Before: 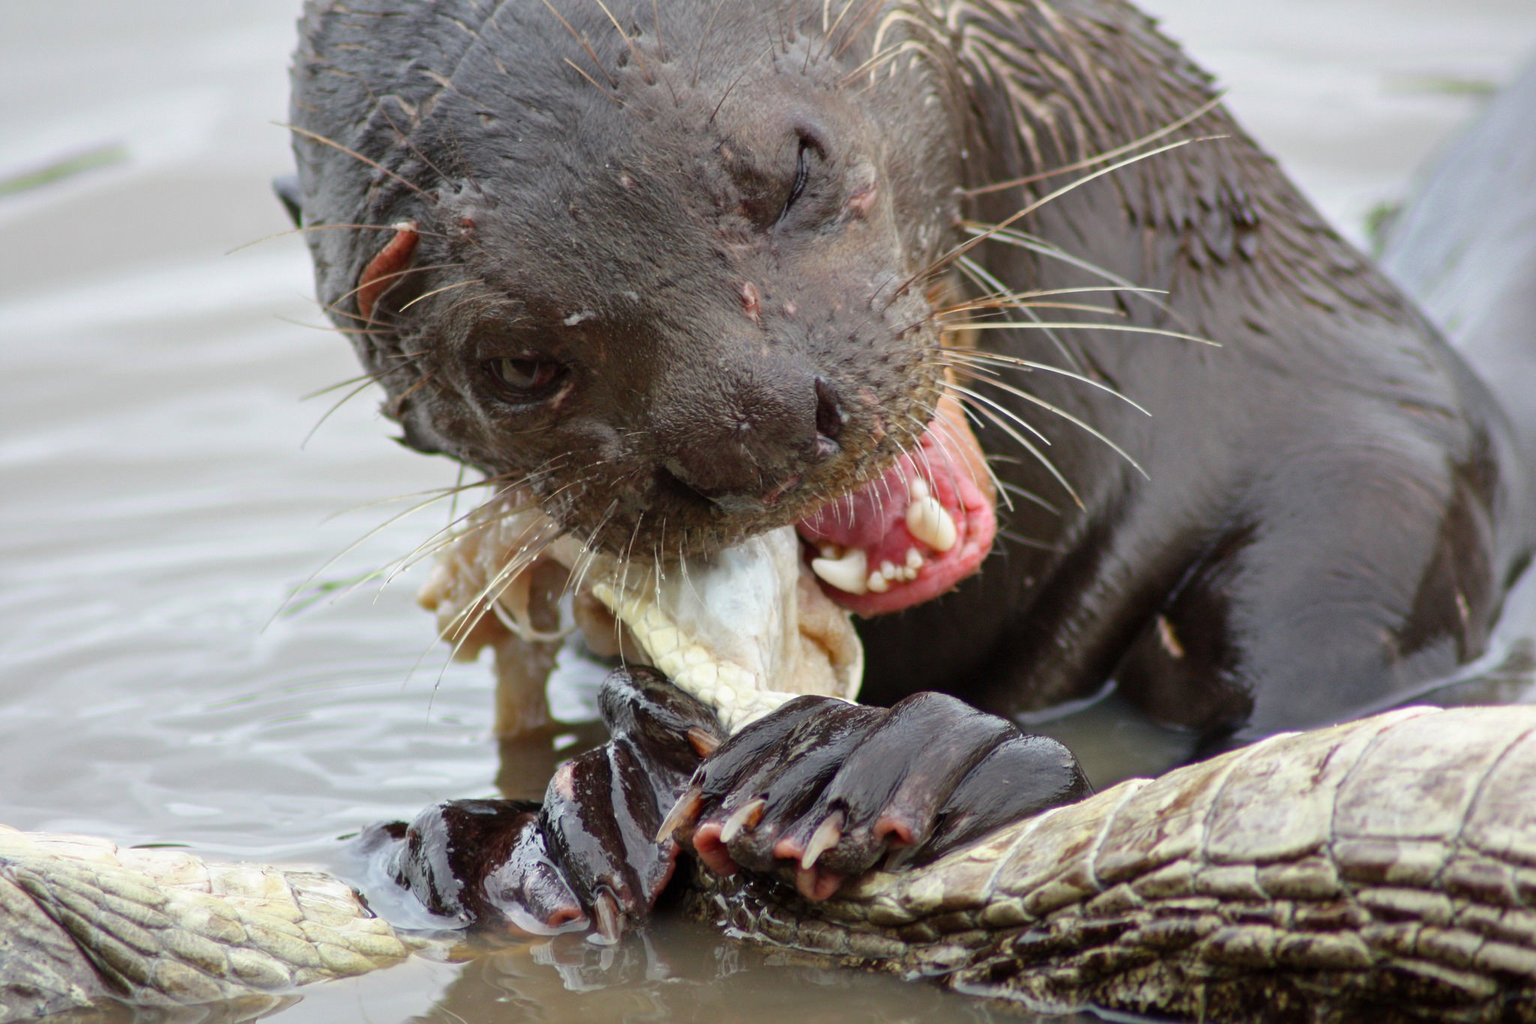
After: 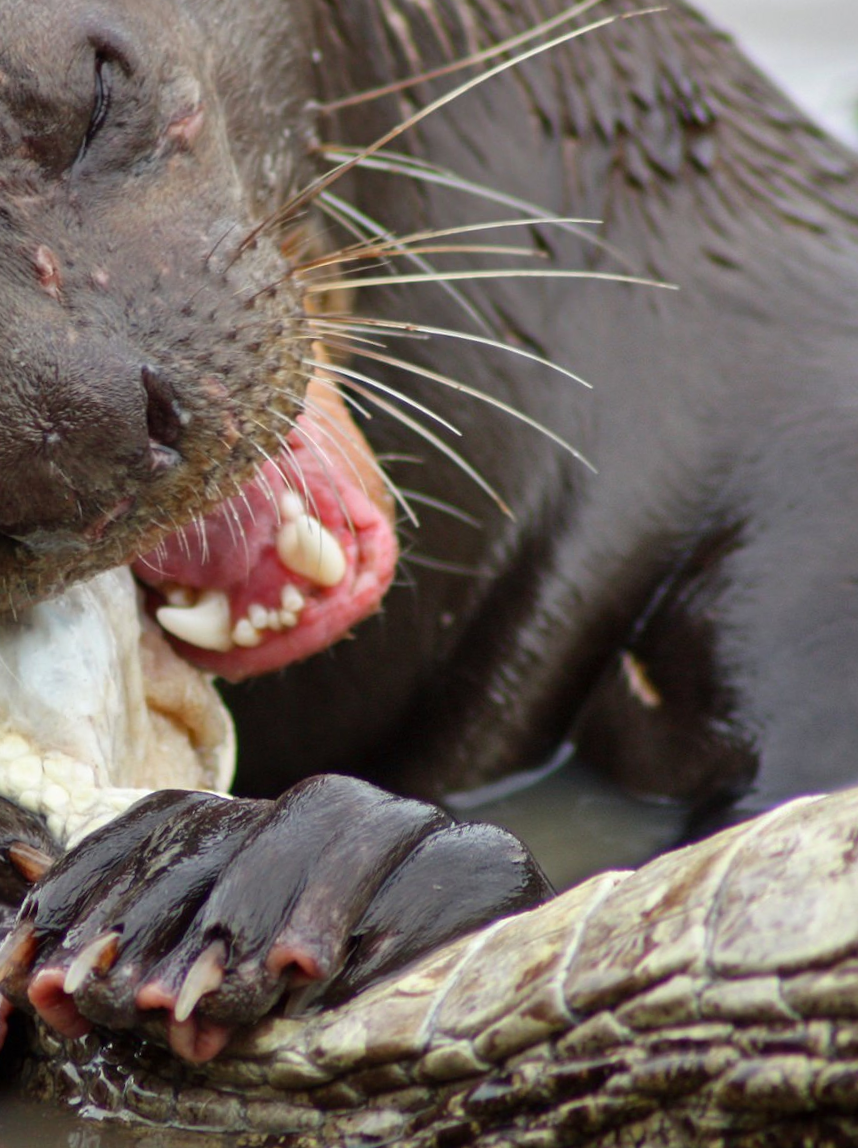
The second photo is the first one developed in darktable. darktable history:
rotate and perspective: rotation -4.2°, shear 0.006, automatic cropping off
crop: left 45.721%, top 13.393%, right 14.118%, bottom 10.01%
